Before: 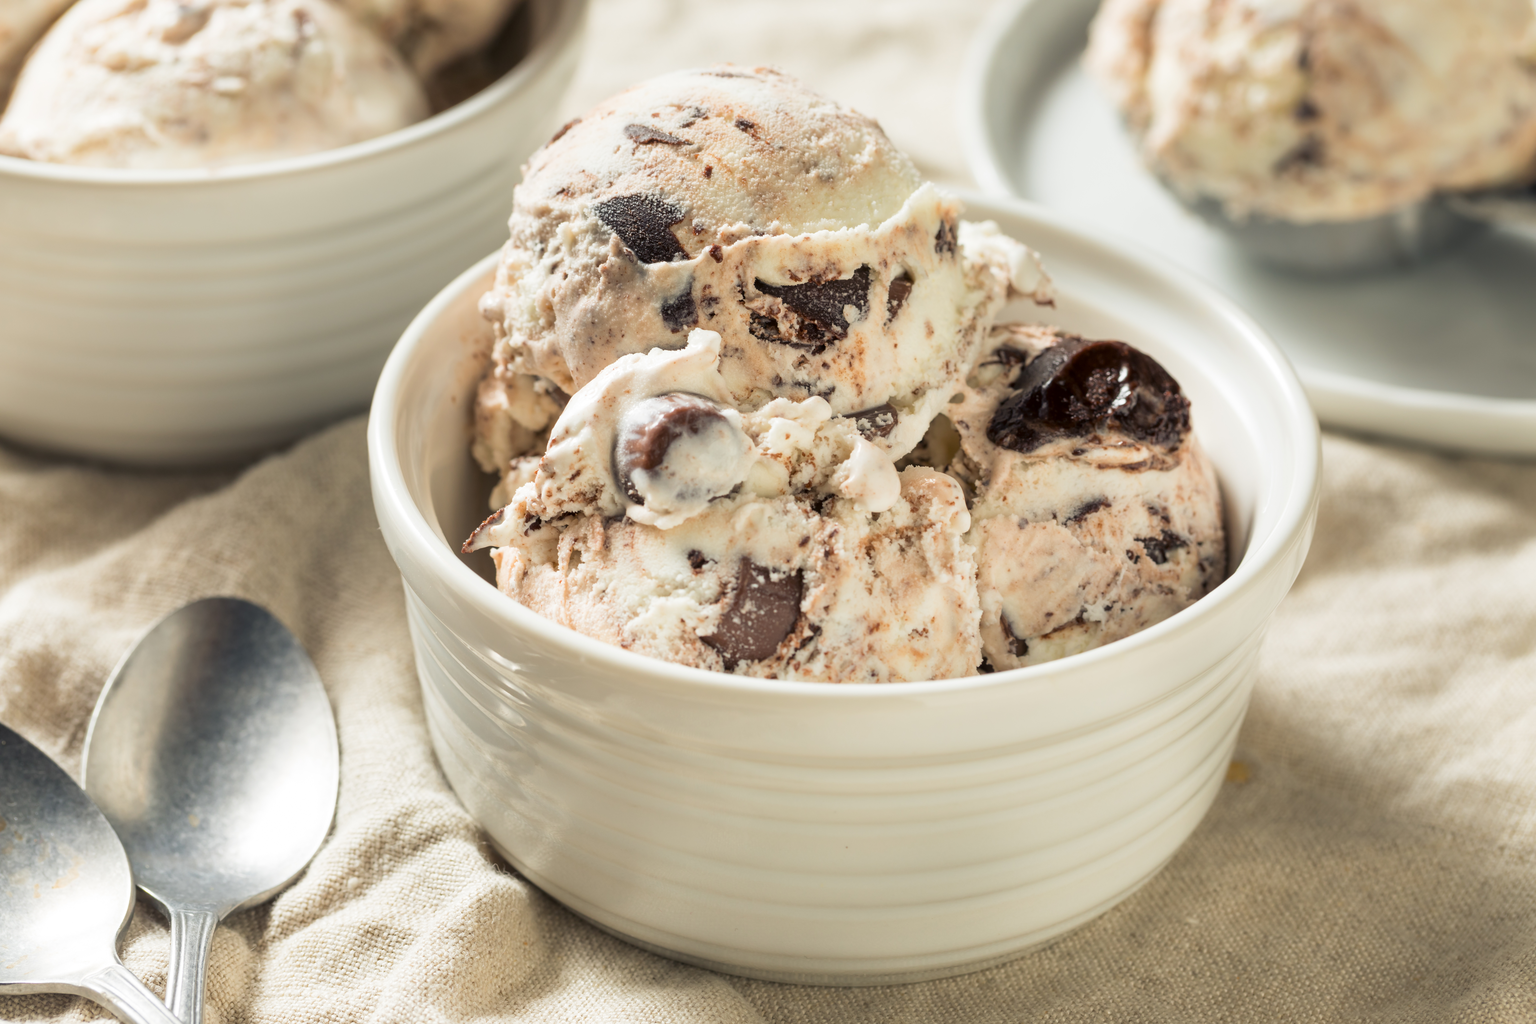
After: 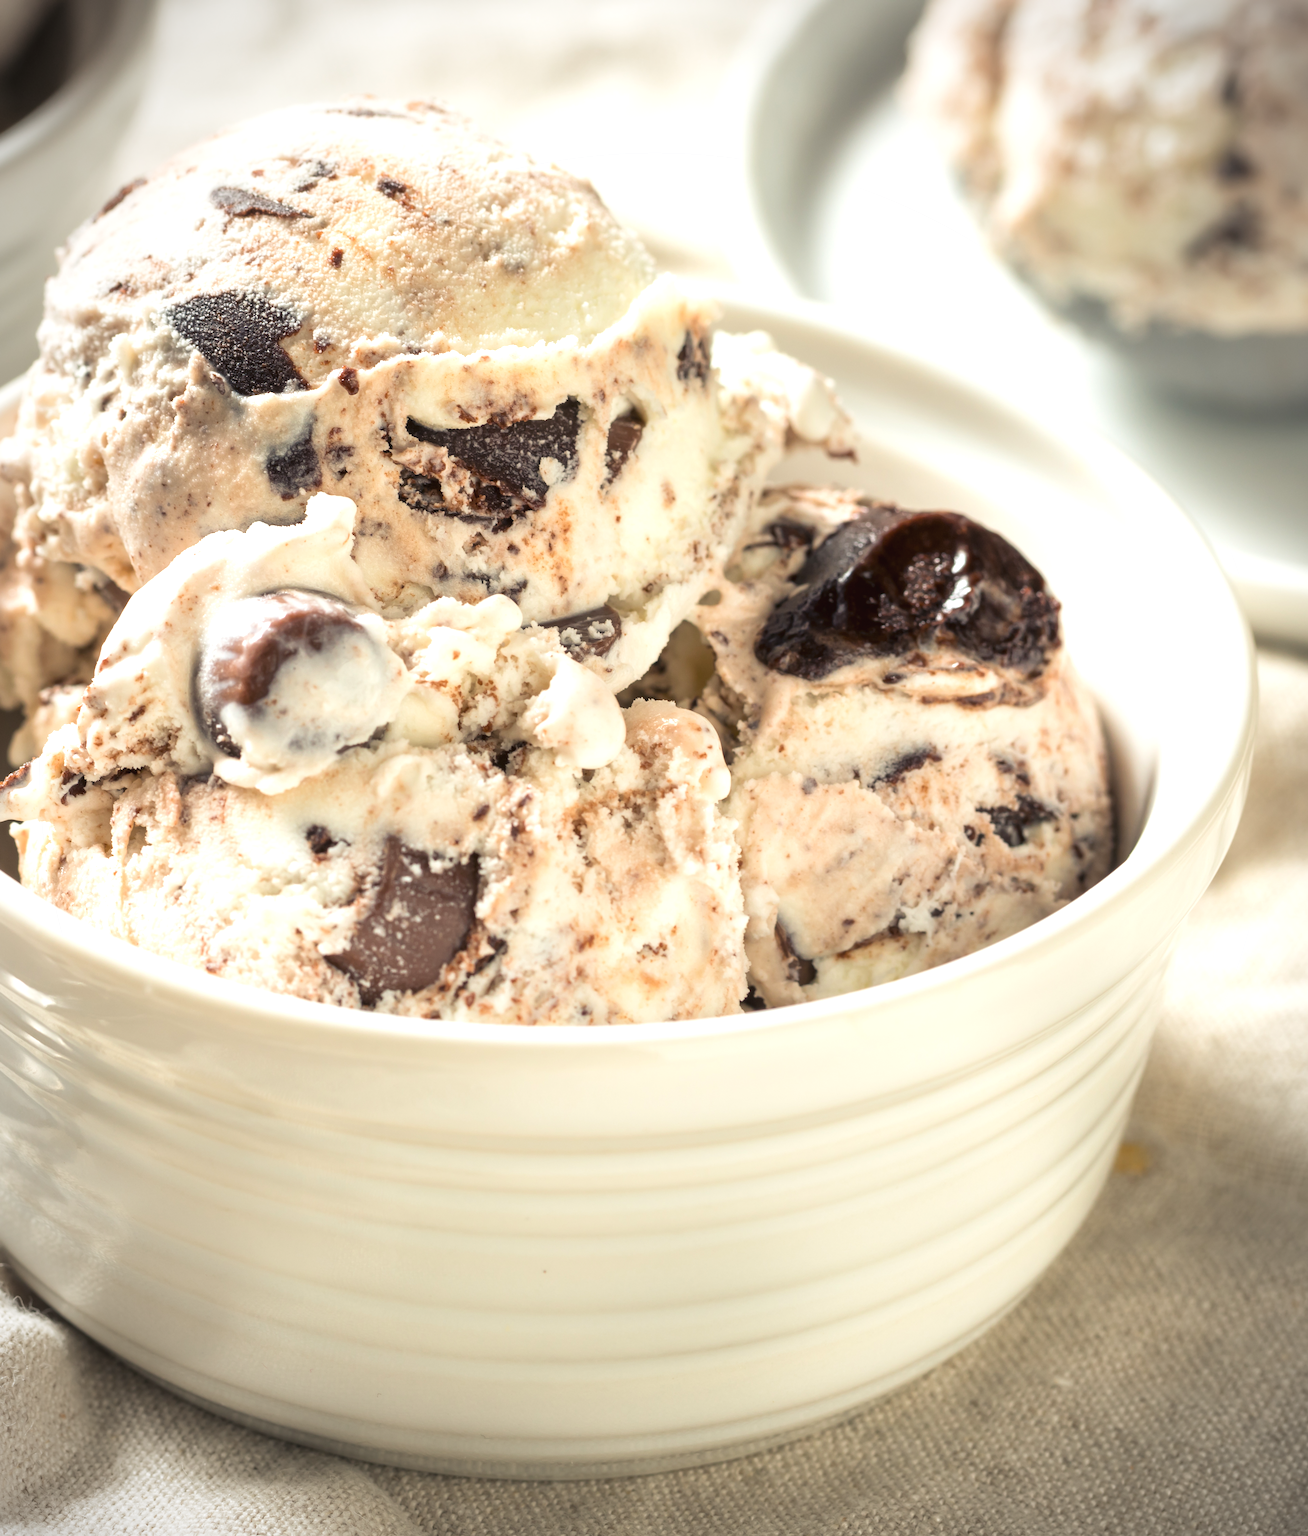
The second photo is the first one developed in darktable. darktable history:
vignetting: unbound false
crop: left 31.51%, top 0.008%, right 11.68%
exposure: black level correction -0.002, exposure 0.529 EV, compensate exposure bias true, compensate highlight preservation false
